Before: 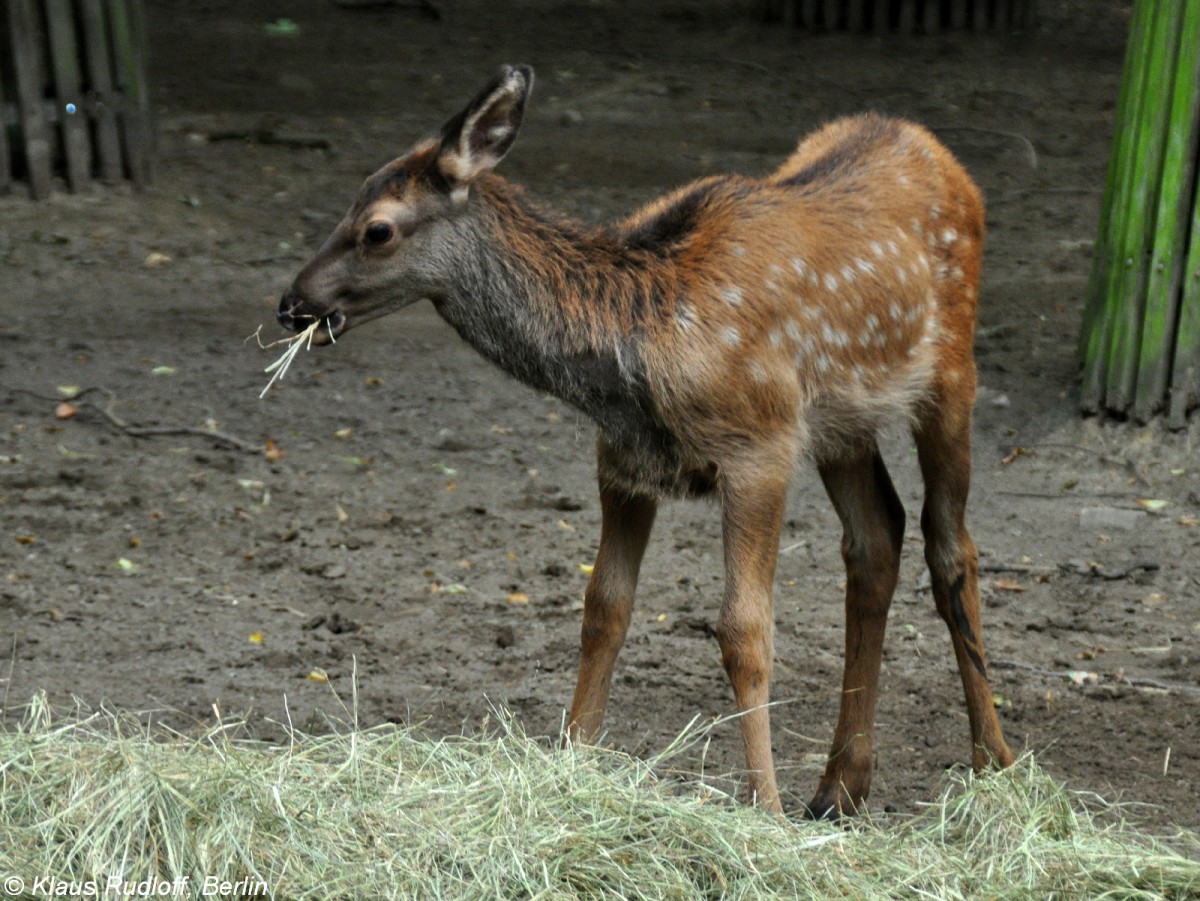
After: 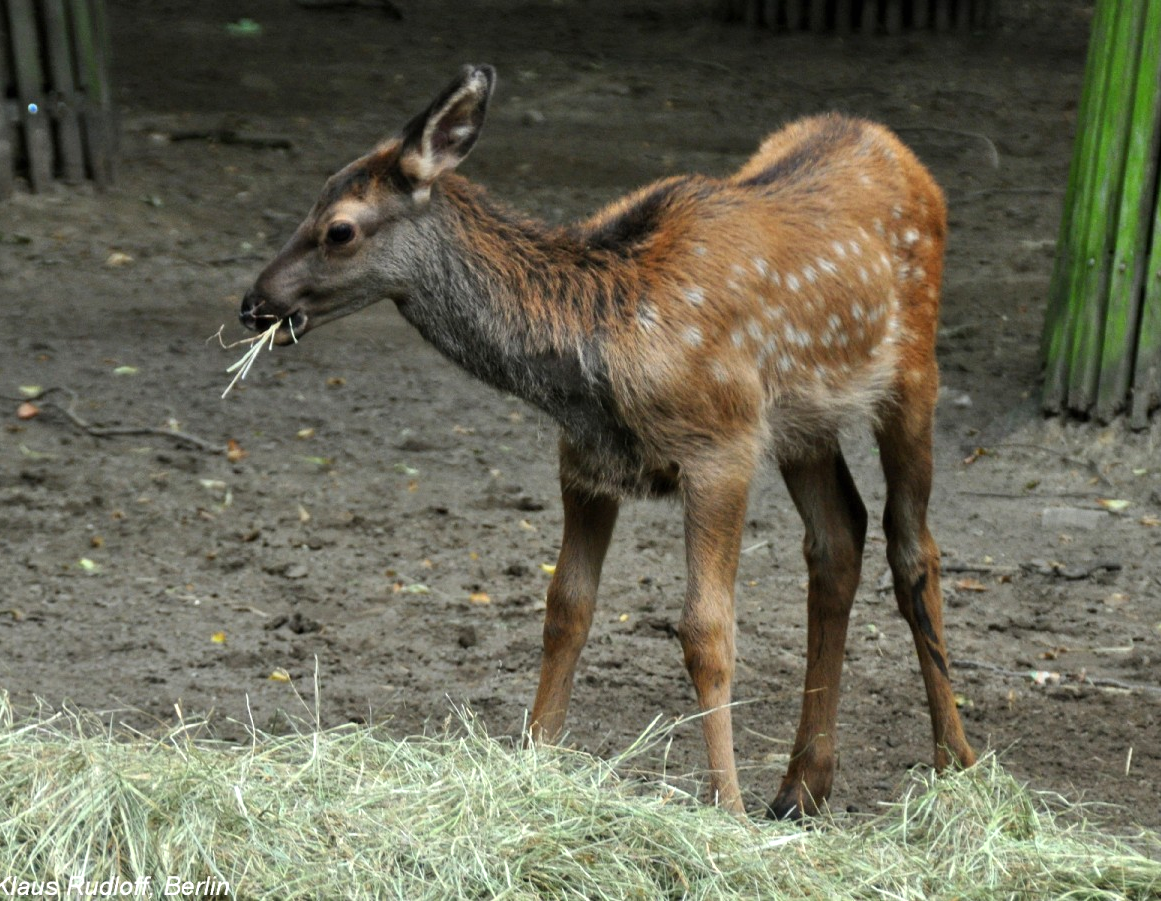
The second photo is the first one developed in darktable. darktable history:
exposure: black level correction 0, exposure 0.2 EV, compensate exposure bias true, compensate highlight preservation false
crop and rotate: left 3.238%
